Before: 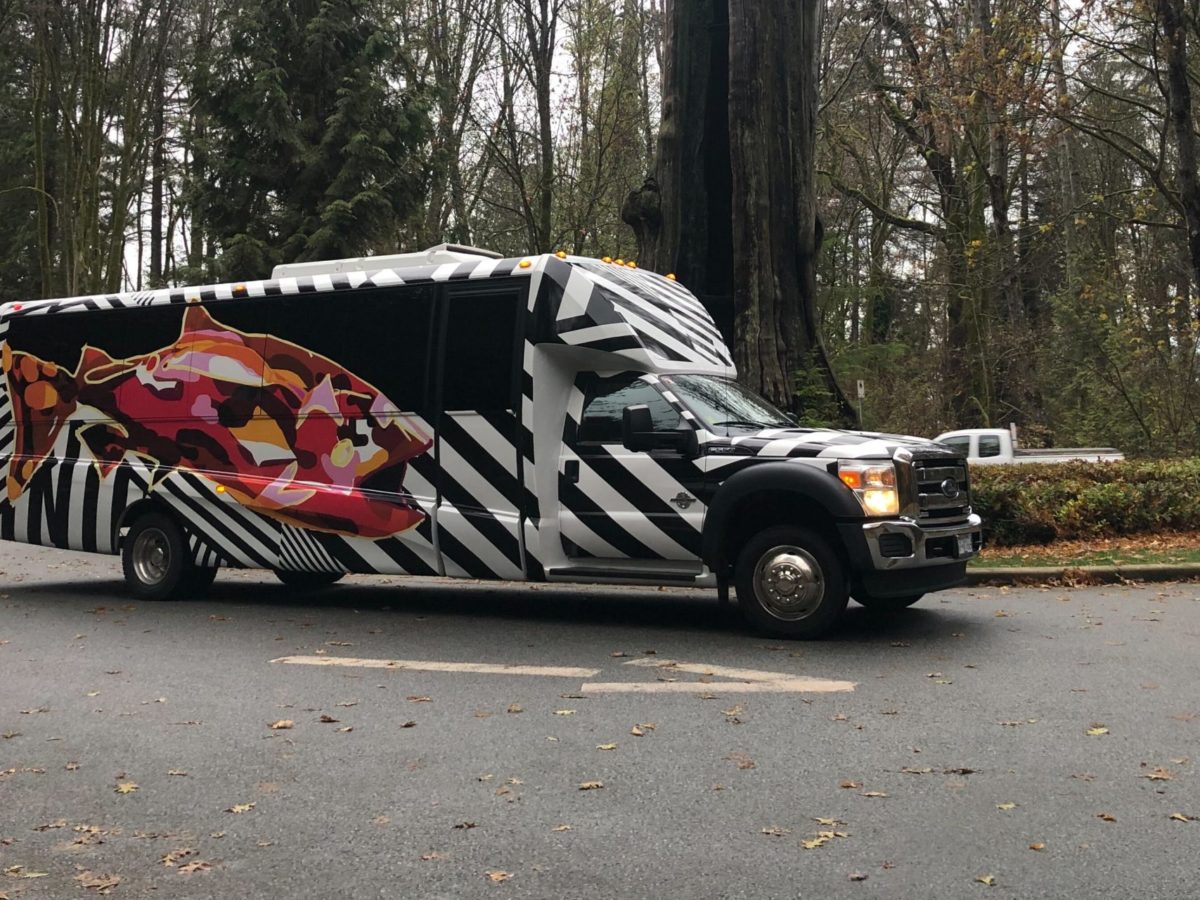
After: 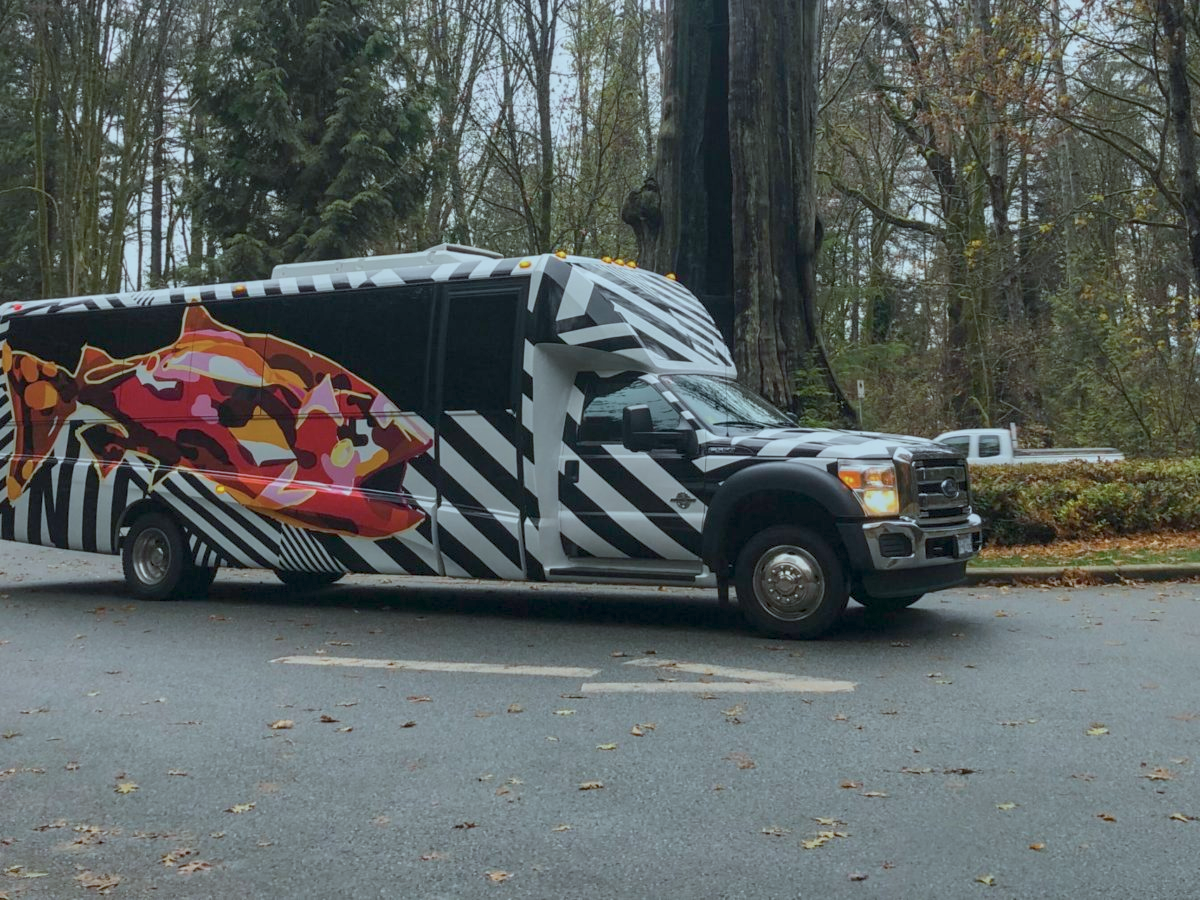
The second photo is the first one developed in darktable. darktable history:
shadows and highlights: shadows 20.67, highlights -20.19, soften with gaussian
color correction: highlights a* -12.38, highlights b* -17.32, saturation 0.714
color balance rgb: linear chroma grading › global chroma 15.408%, perceptual saturation grading › global saturation 31.236%, contrast -29.762%
local contrast: detail 130%
